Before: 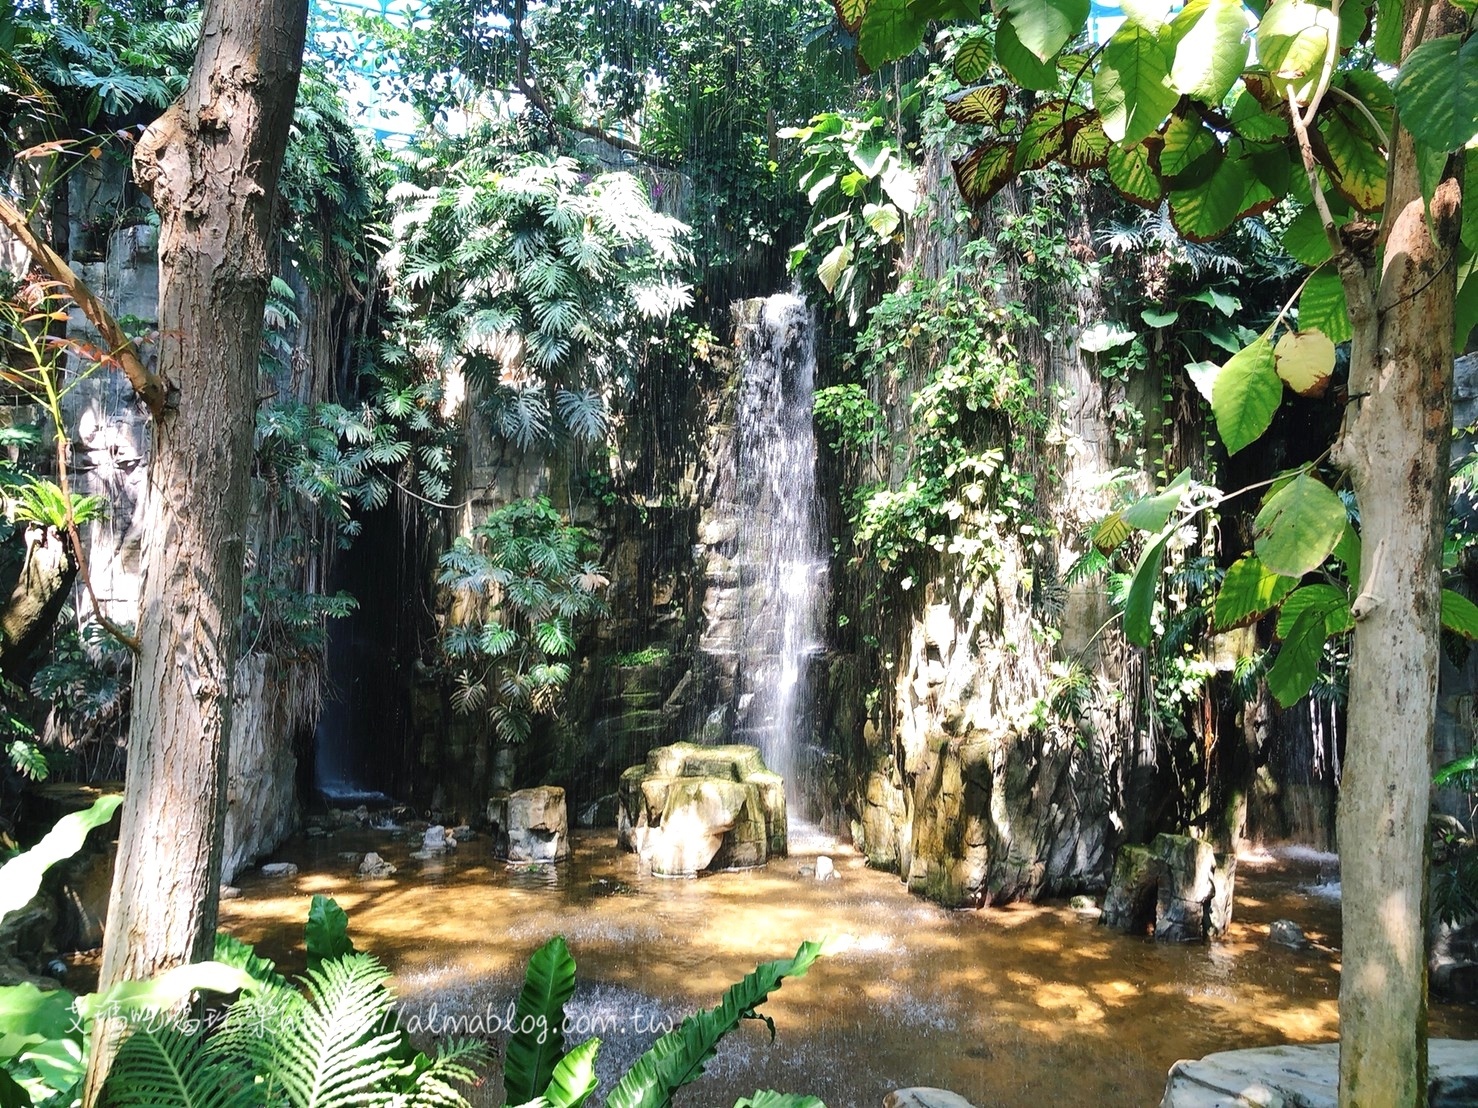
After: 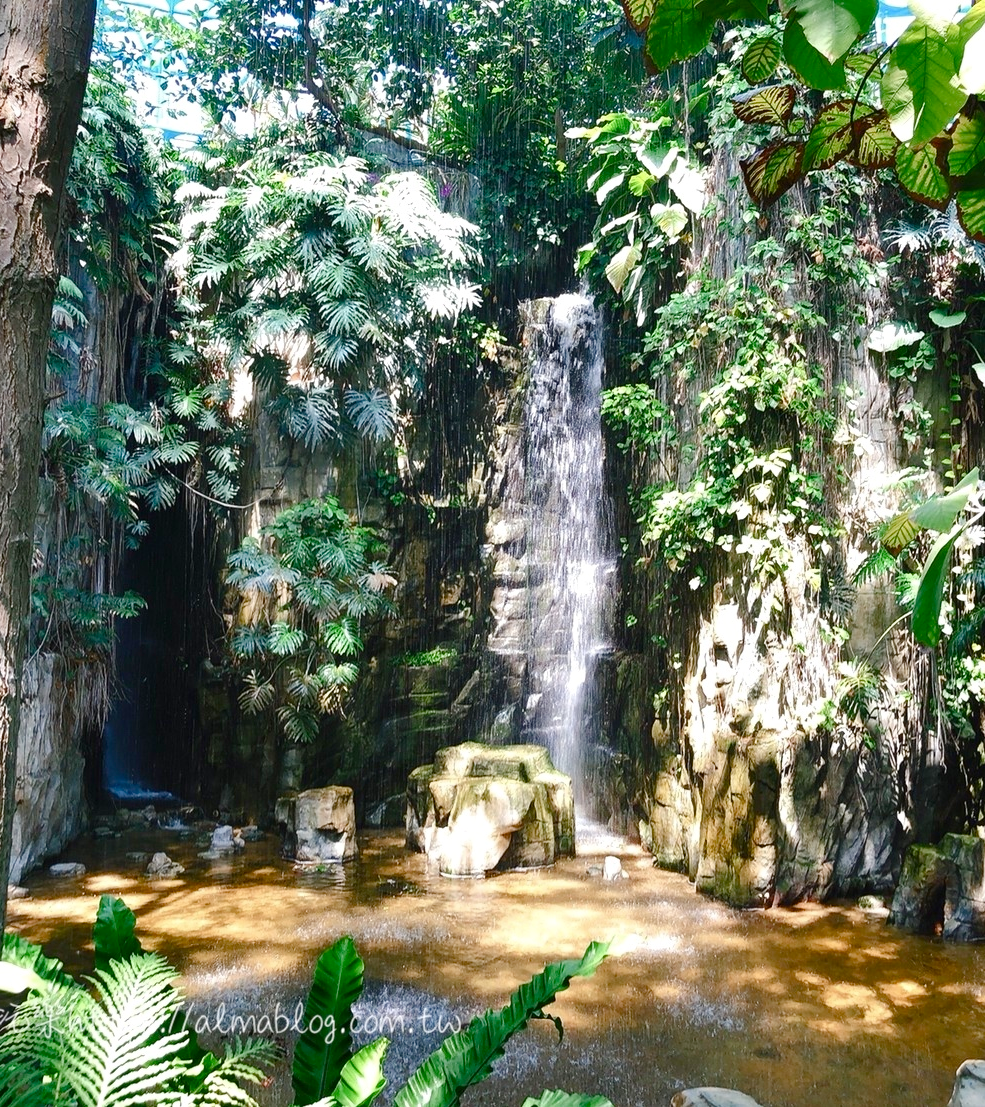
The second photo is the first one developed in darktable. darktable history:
tone equalizer: edges refinement/feathering 500, mask exposure compensation -1.57 EV, preserve details no
color balance rgb: power › hue 211°, perceptual saturation grading › global saturation 20%, perceptual saturation grading › highlights -50.016%, perceptual saturation grading › shadows 30.153%
contrast brightness saturation: contrast 0.044, saturation 0.162
crop and rotate: left 14.364%, right 18.924%
